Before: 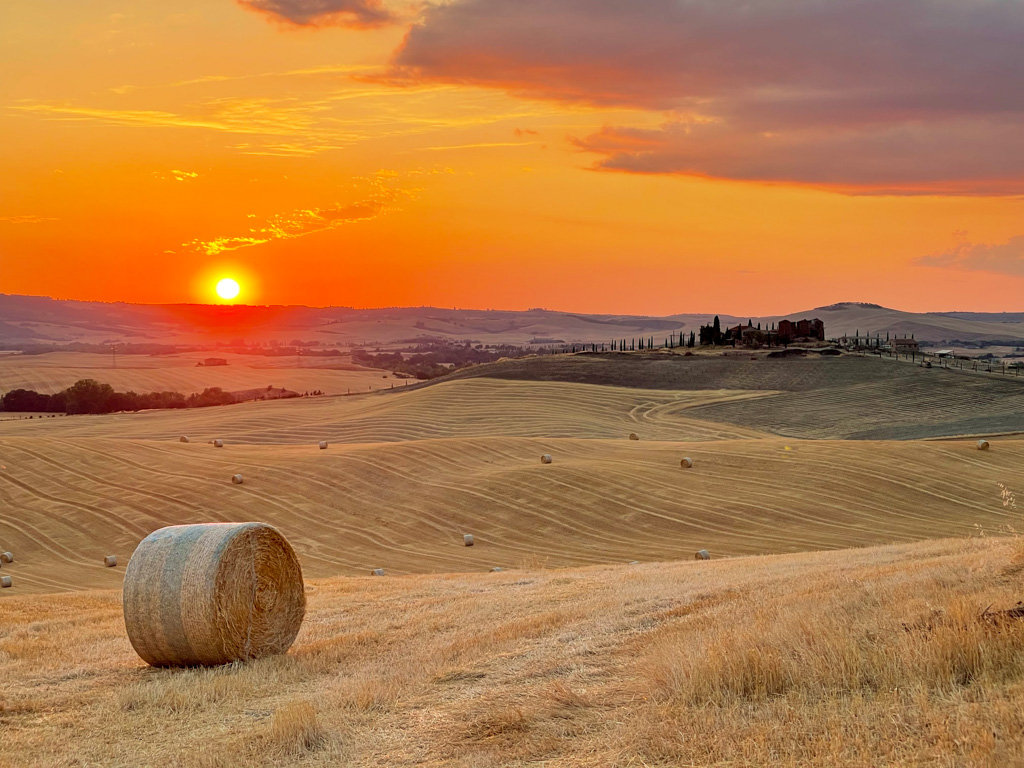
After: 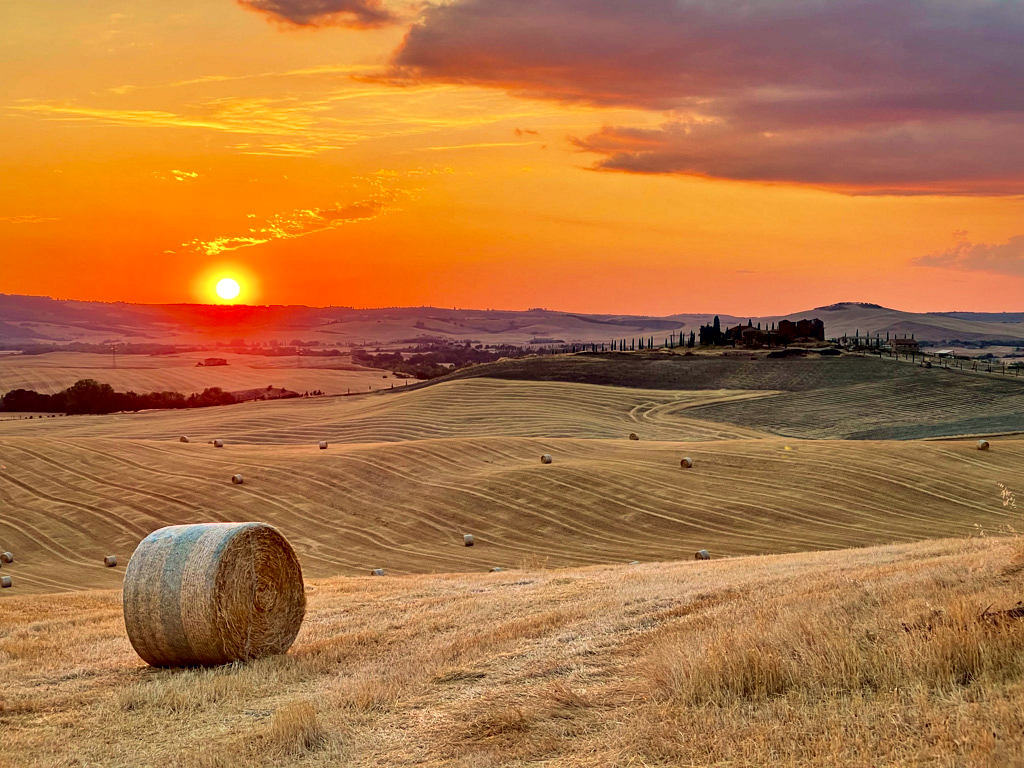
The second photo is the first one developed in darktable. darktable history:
velvia: on, module defaults
local contrast: mode bilateral grid, contrast 25, coarseness 60, detail 151%, midtone range 0.2
haze removal: compatibility mode true, adaptive false
